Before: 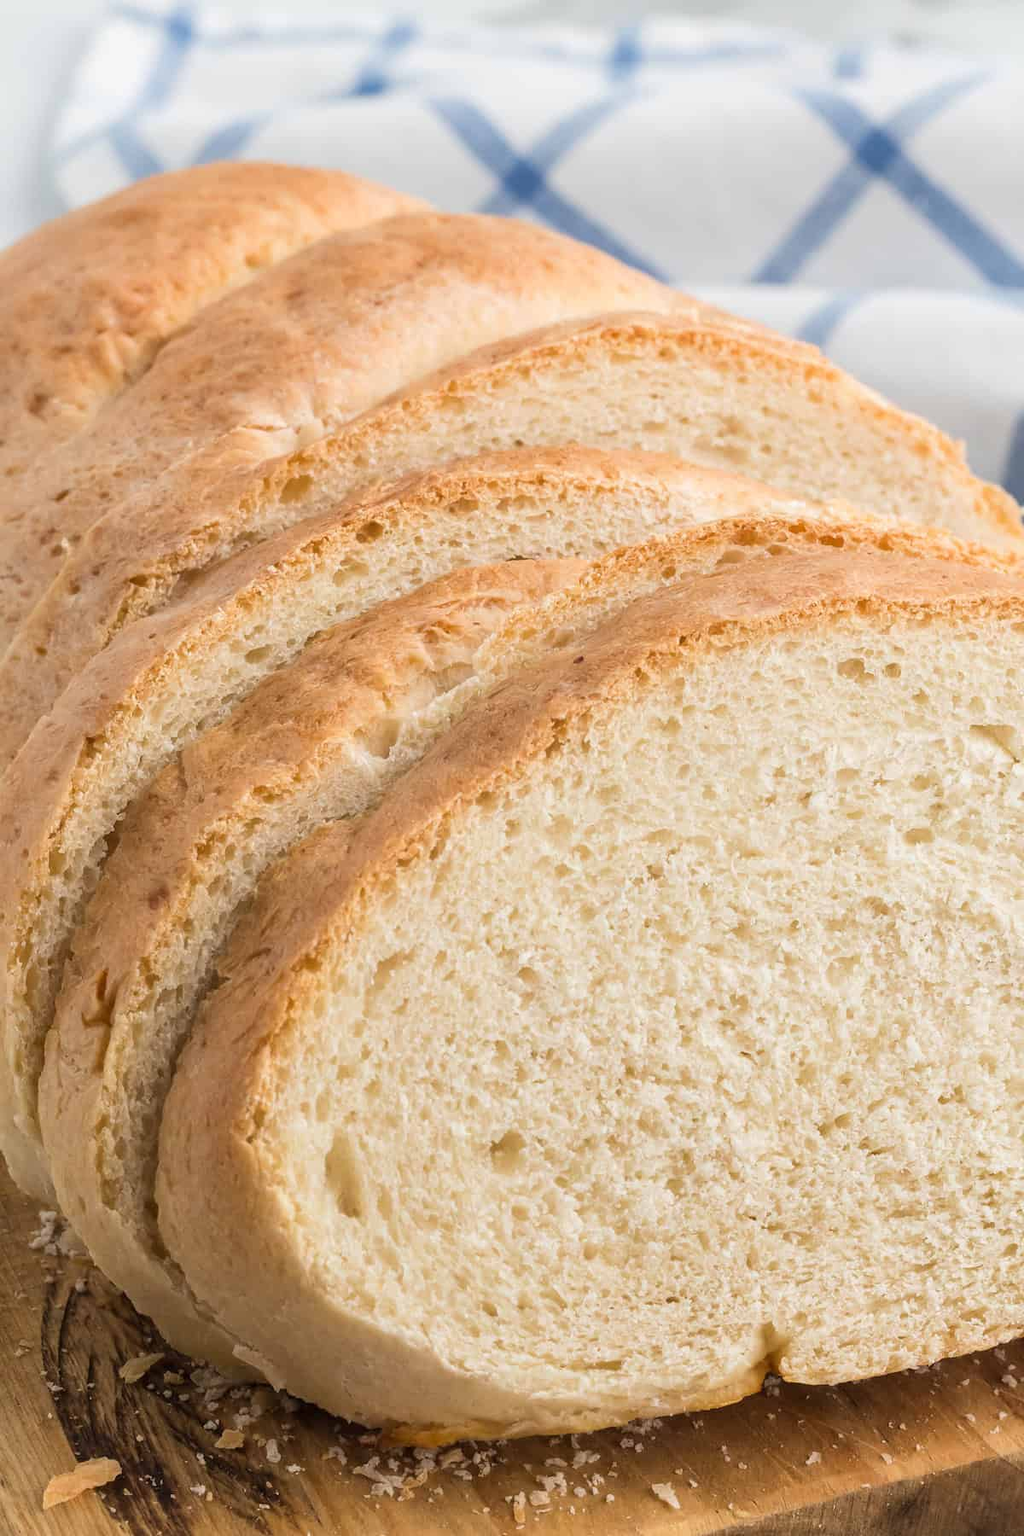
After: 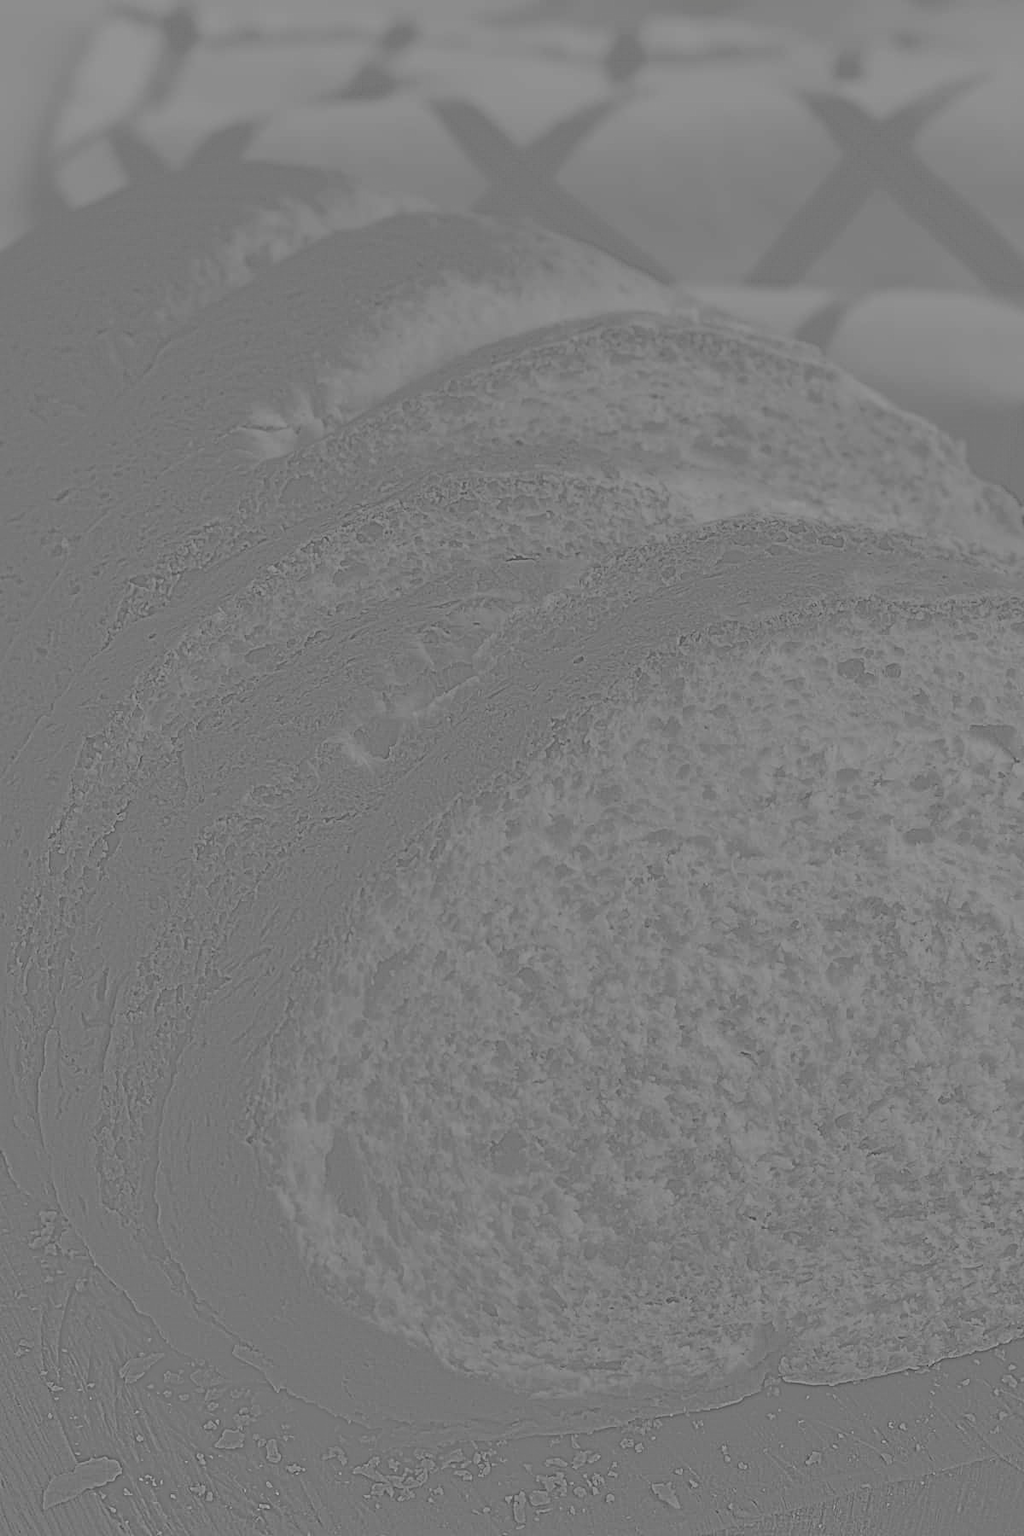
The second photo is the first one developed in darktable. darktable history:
tone curve: curves: ch0 [(0, 0) (0.003, 0.003) (0.011, 0.01) (0.025, 0.023) (0.044, 0.041) (0.069, 0.064) (0.1, 0.092) (0.136, 0.125) (0.177, 0.163) (0.224, 0.207) (0.277, 0.255) (0.335, 0.309) (0.399, 0.375) (0.468, 0.459) (0.543, 0.548) (0.623, 0.629) (0.709, 0.716) (0.801, 0.808) (0.898, 0.911) (1, 1)], preserve colors none
contrast brightness saturation: contrast 0.16, saturation 0.32
highpass: sharpness 5.84%, contrast boost 8.44%
tone equalizer: -8 EV -1.08 EV, -7 EV -1.01 EV, -6 EV -0.867 EV, -5 EV -0.578 EV, -3 EV 0.578 EV, -2 EV 0.867 EV, -1 EV 1.01 EV, +0 EV 1.08 EV, edges refinement/feathering 500, mask exposure compensation -1.57 EV, preserve details no
